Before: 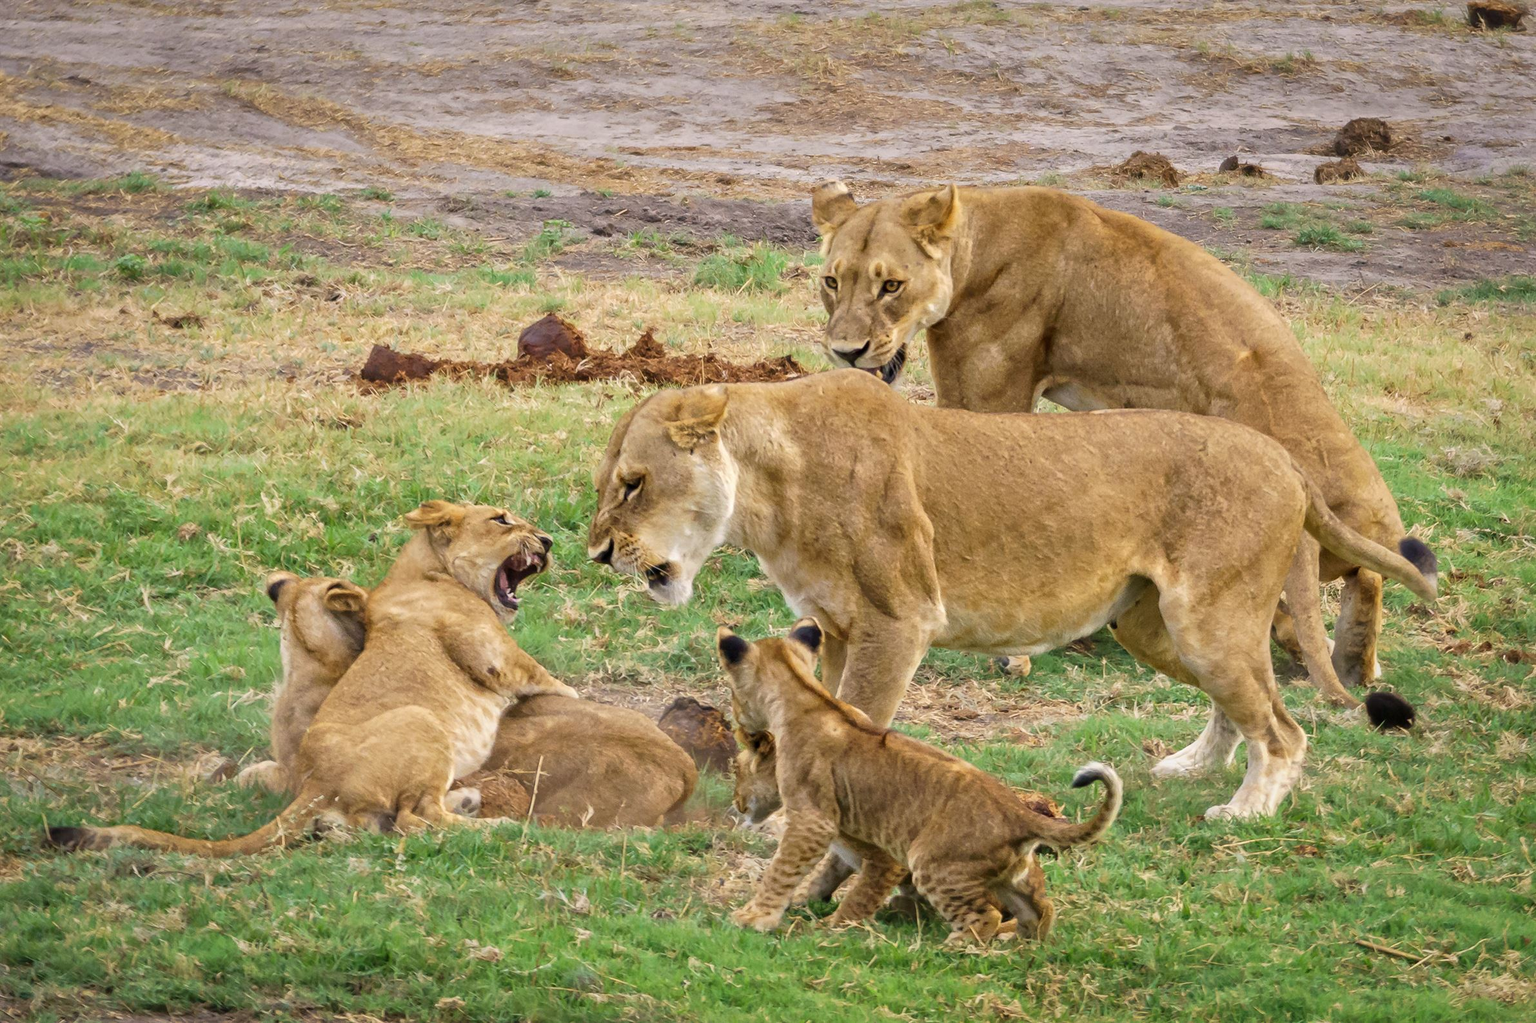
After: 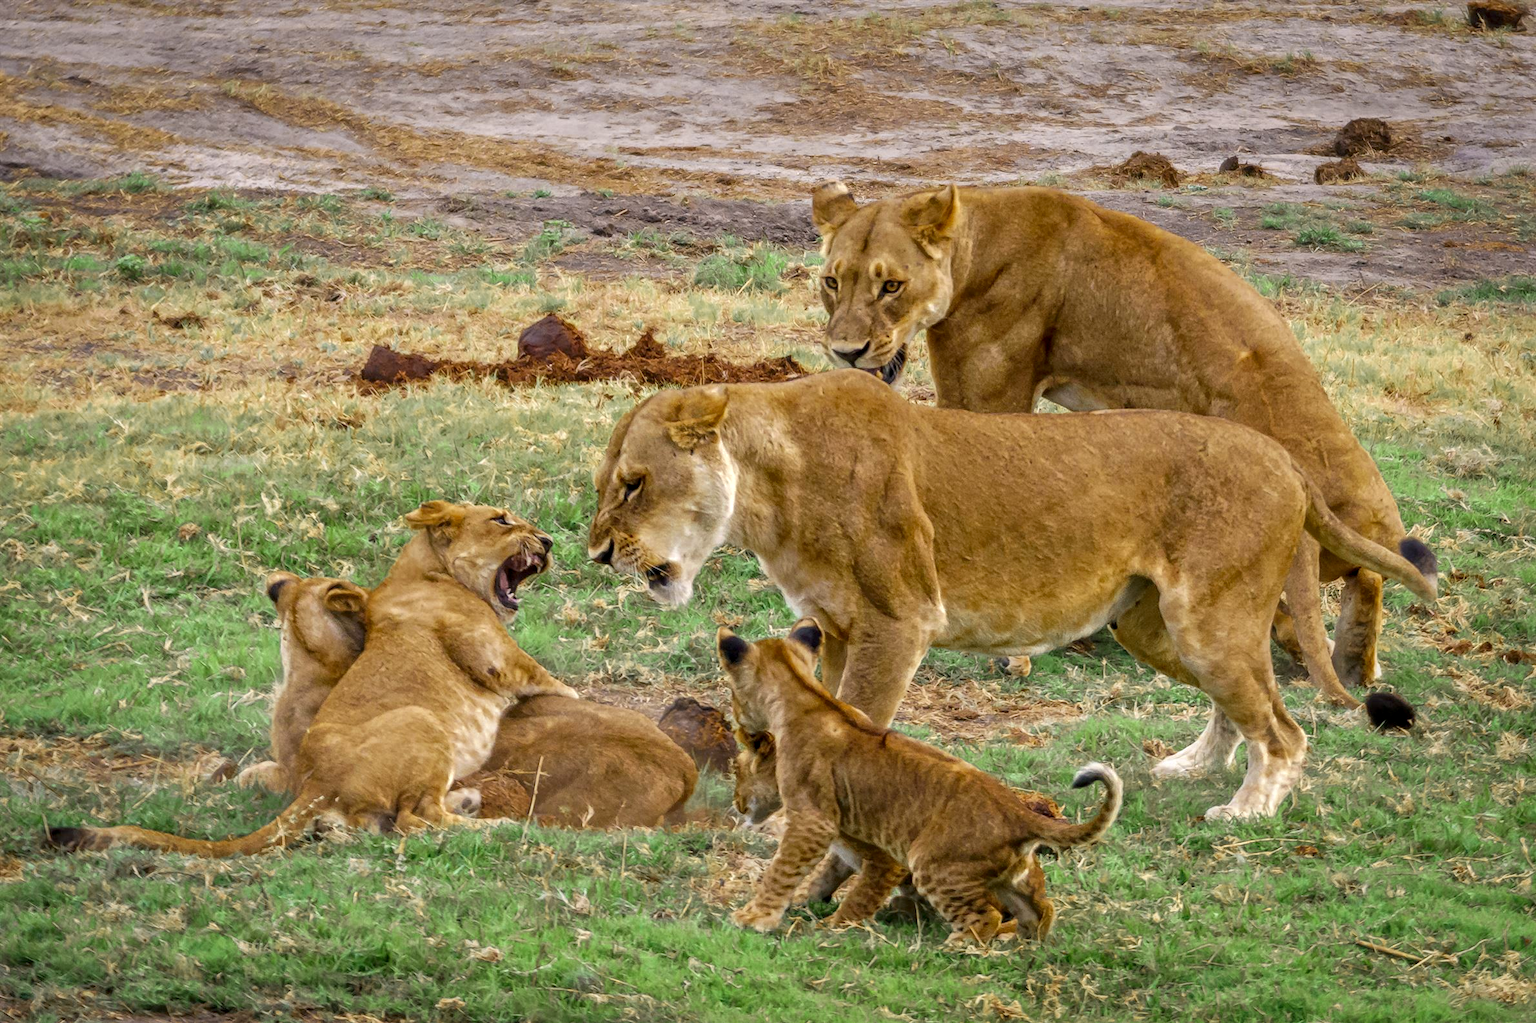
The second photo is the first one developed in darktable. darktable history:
color zones: curves: ch0 [(0.11, 0.396) (0.195, 0.36) (0.25, 0.5) (0.303, 0.412) (0.357, 0.544) (0.75, 0.5) (0.967, 0.328)]; ch1 [(0, 0.468) (0.112, 0.512) (0.202, 0.6) (0.25, 0.5) (0.307, 0.352) (0.357, 0.544) (0.75, 0.5) (0.963, 0.524)]
local contrast: detail 130%
